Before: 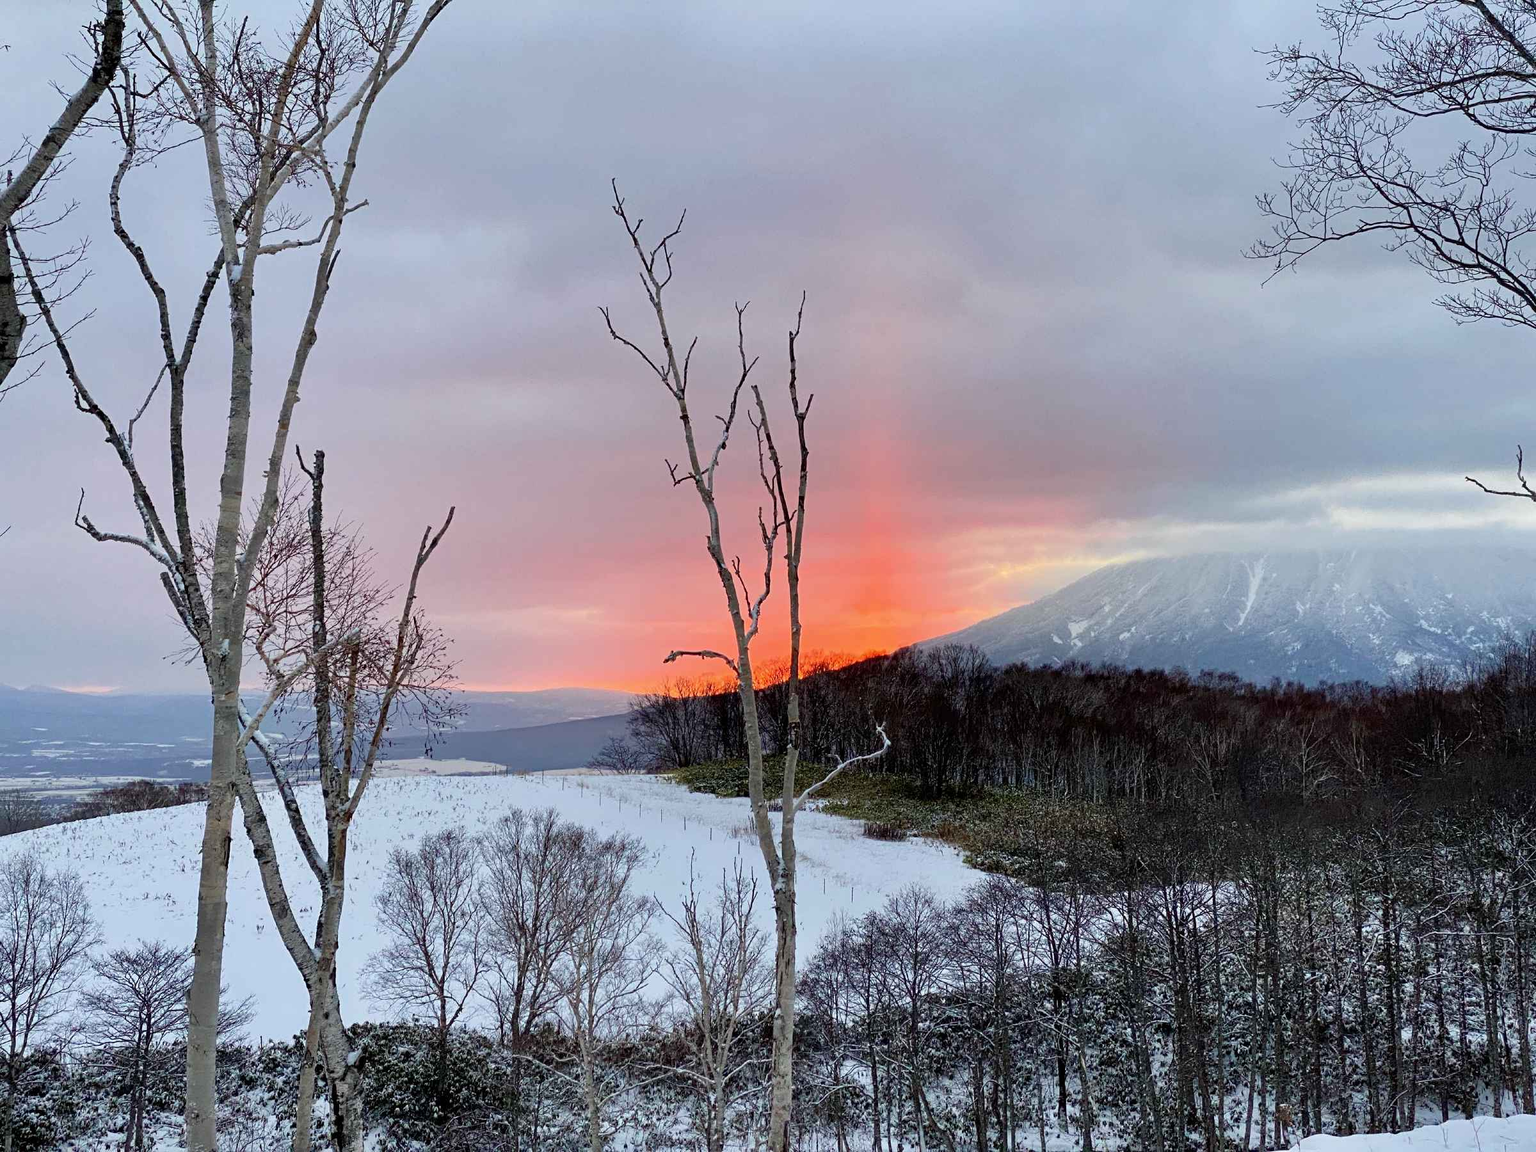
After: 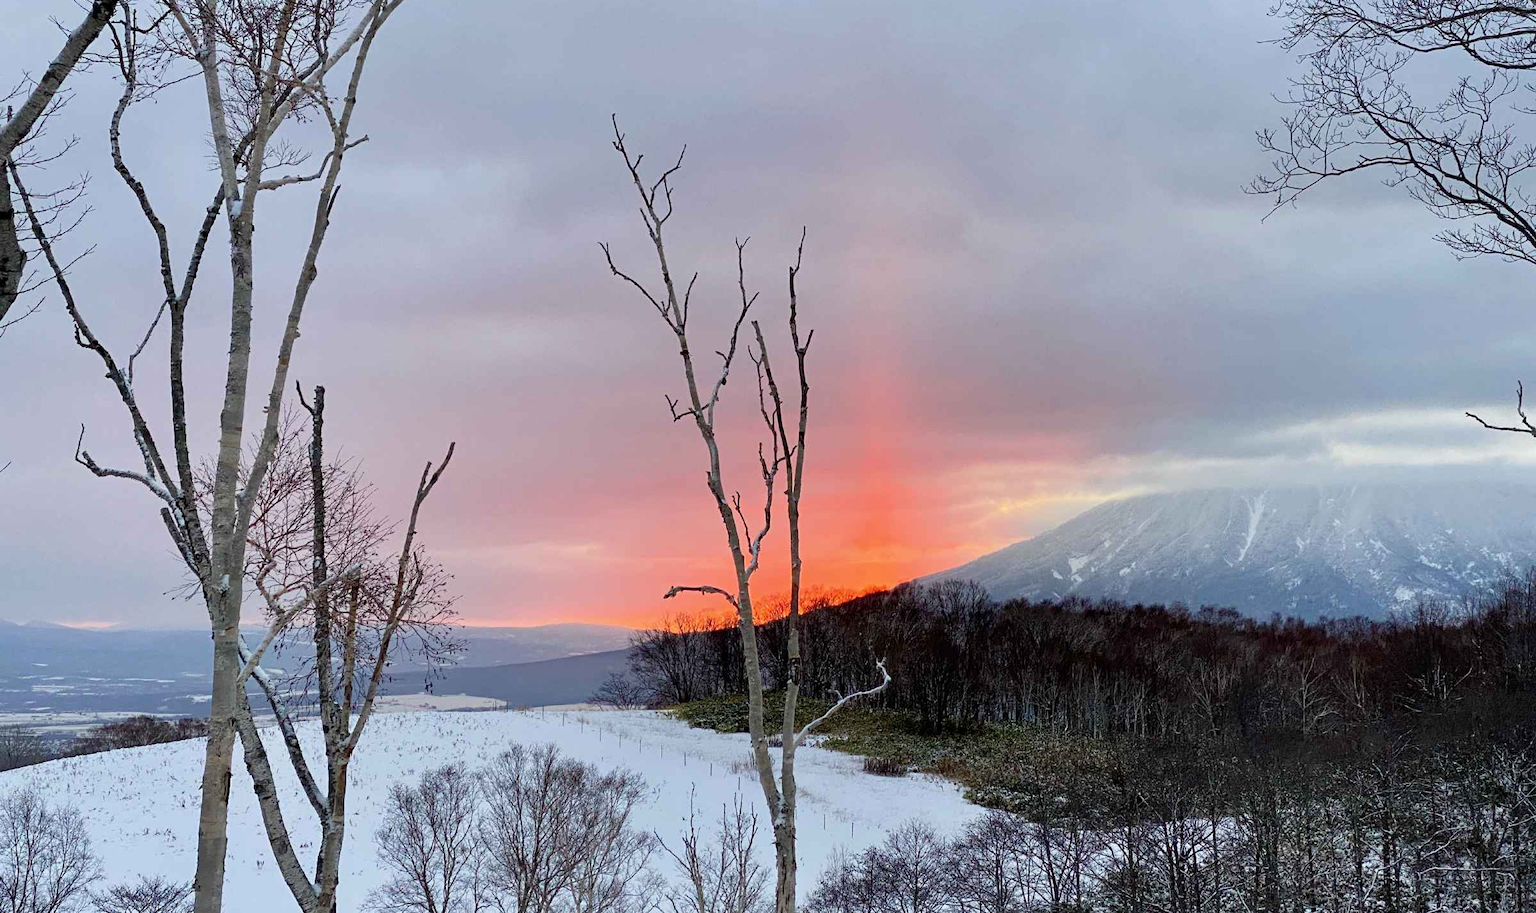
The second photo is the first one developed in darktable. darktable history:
crop and rotate: top 5.656%, bottom 14.984%
